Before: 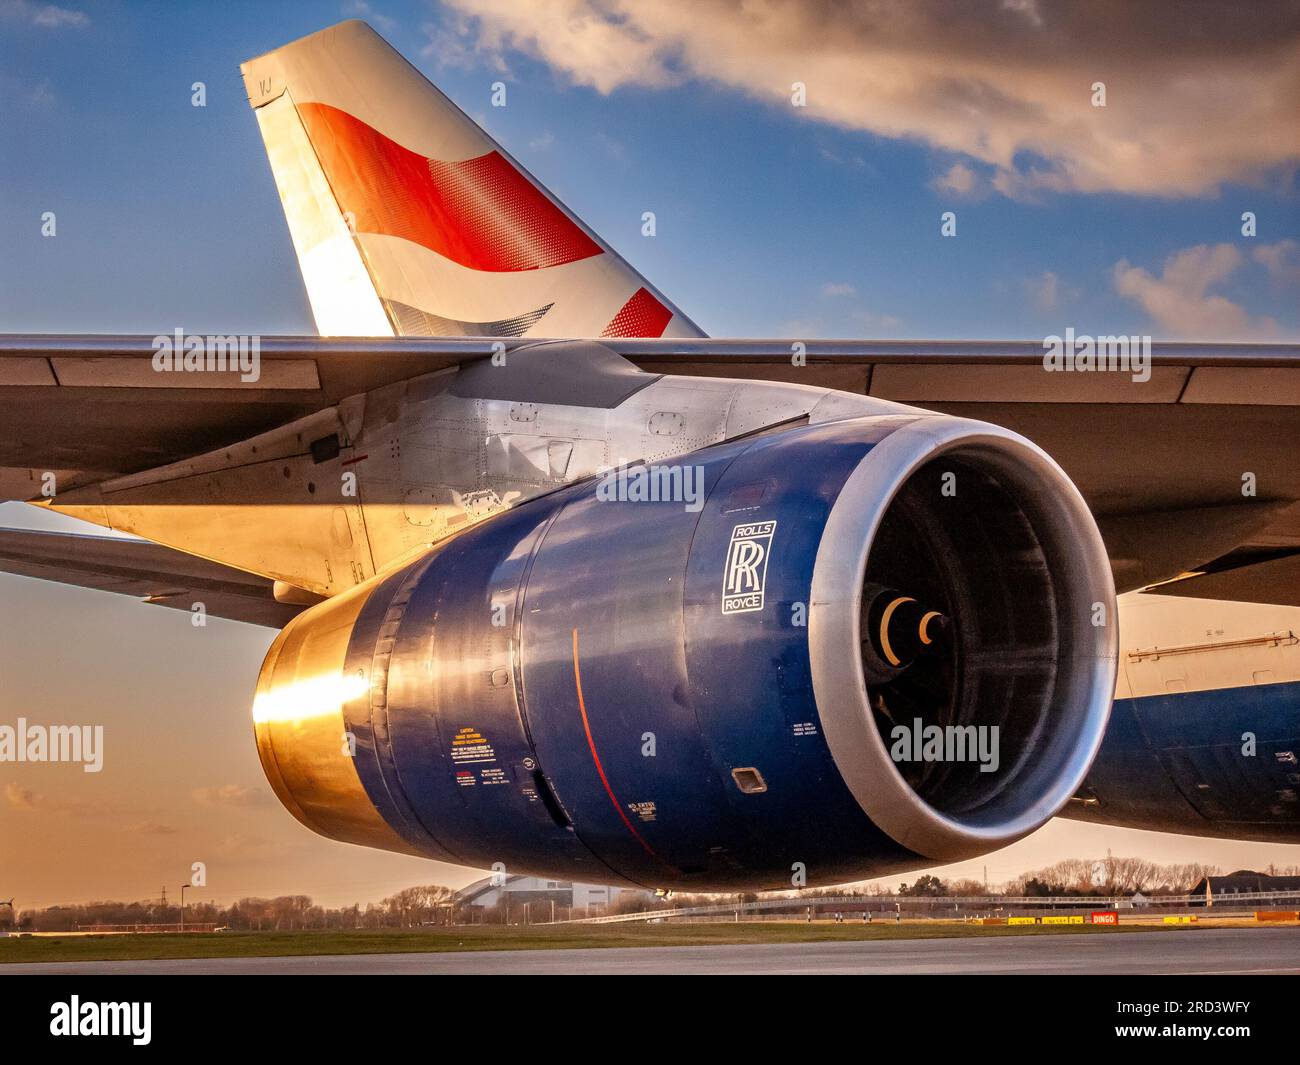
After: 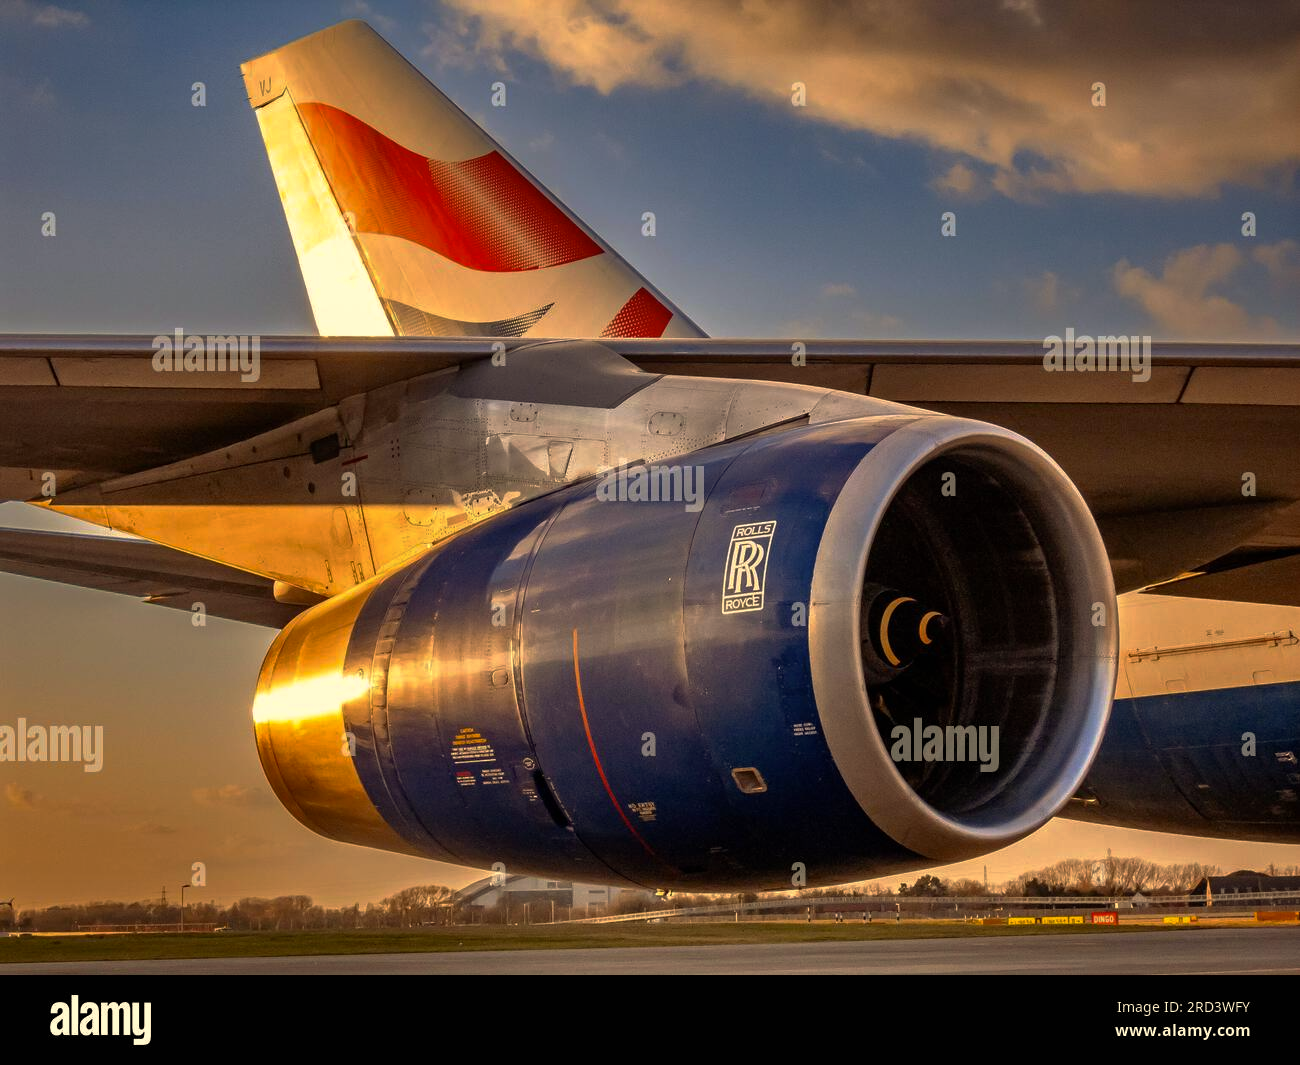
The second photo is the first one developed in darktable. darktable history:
base curve: curves: ch0 [(0, 0) (0.595, 0.418) (1, 1)], preserve colors none
color correction: highlights a* 2.47, highlights b* 23.42
